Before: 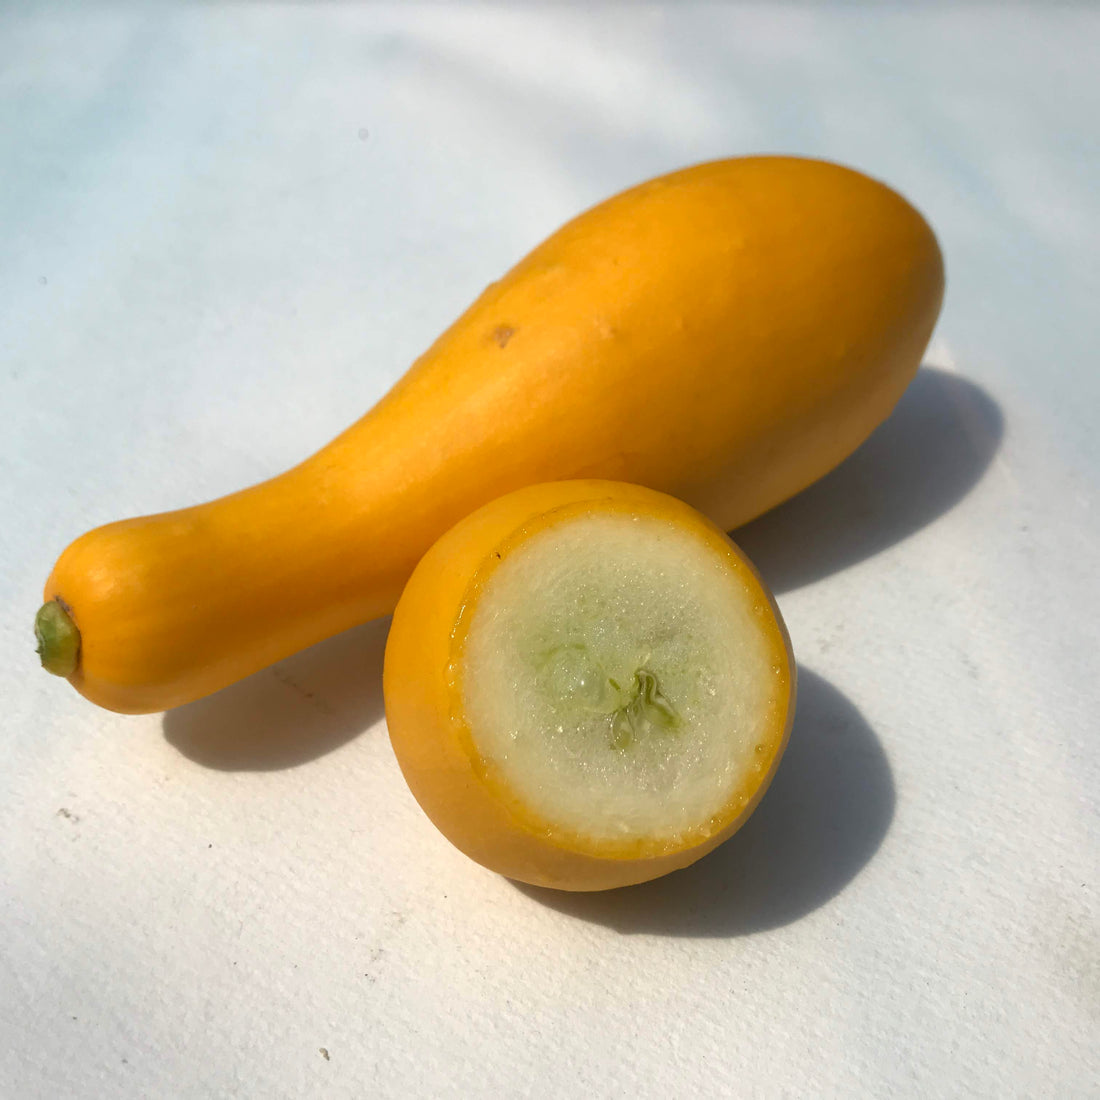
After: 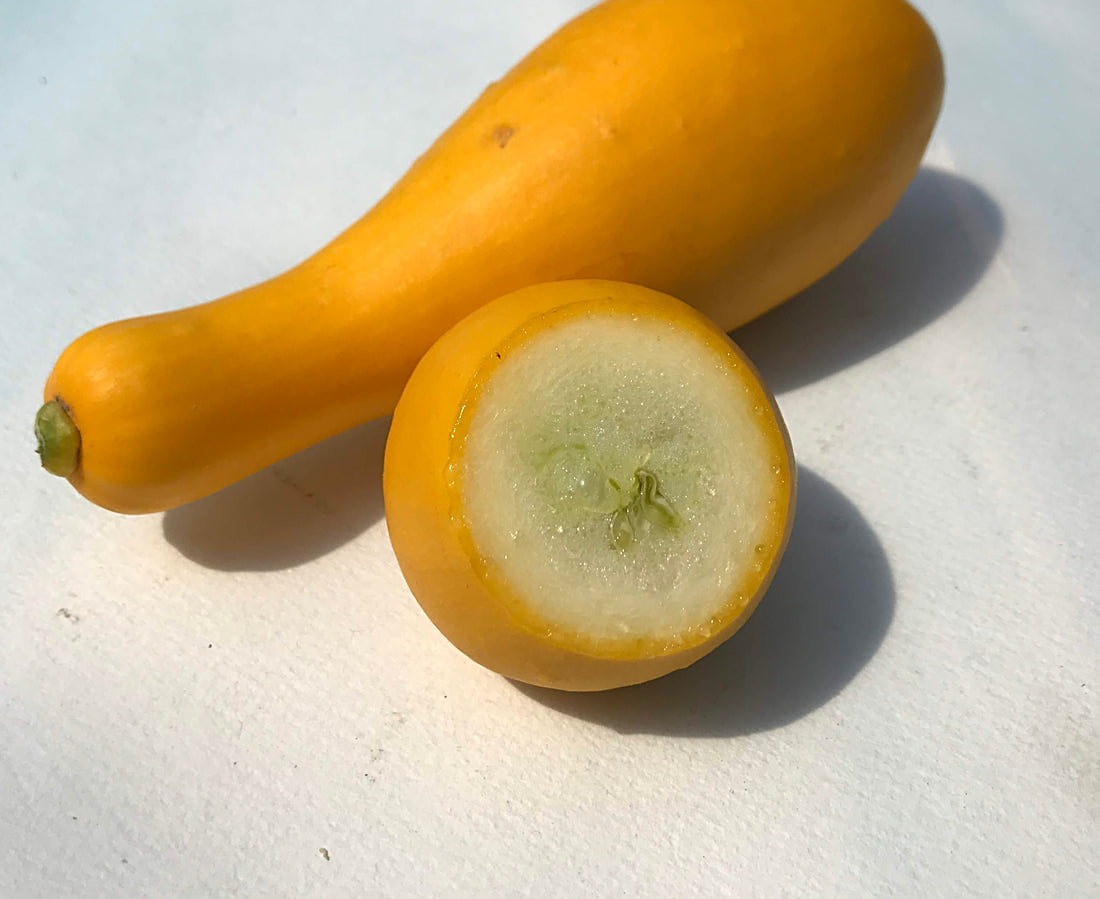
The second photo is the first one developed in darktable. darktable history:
sharpen: on, module defaults
crop and rotate: top 18.254%
